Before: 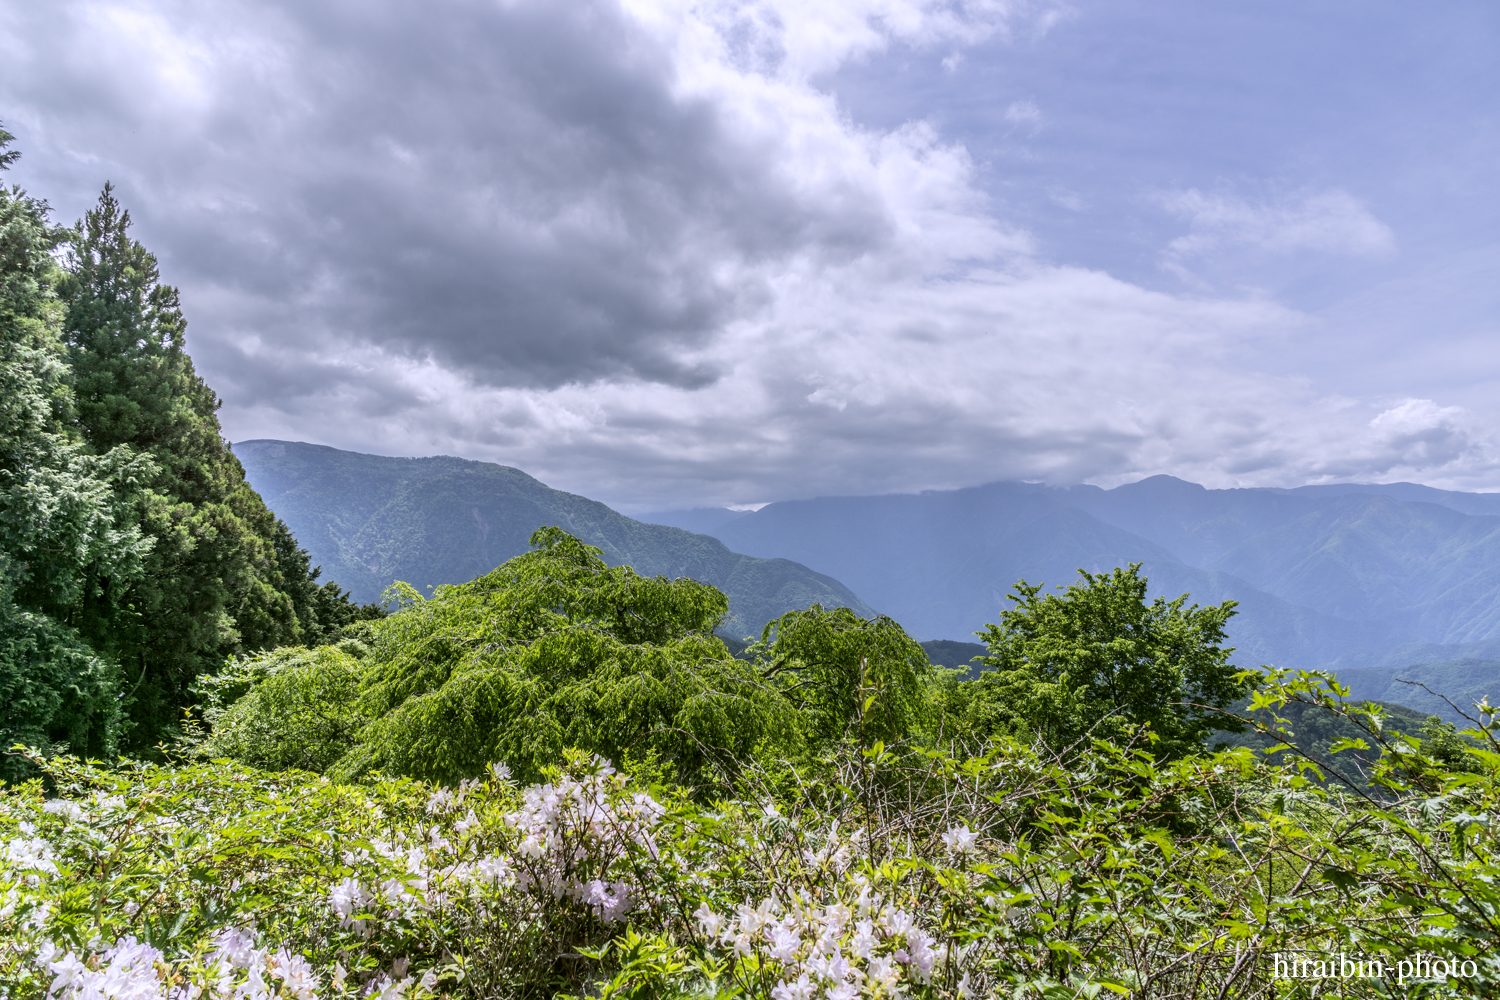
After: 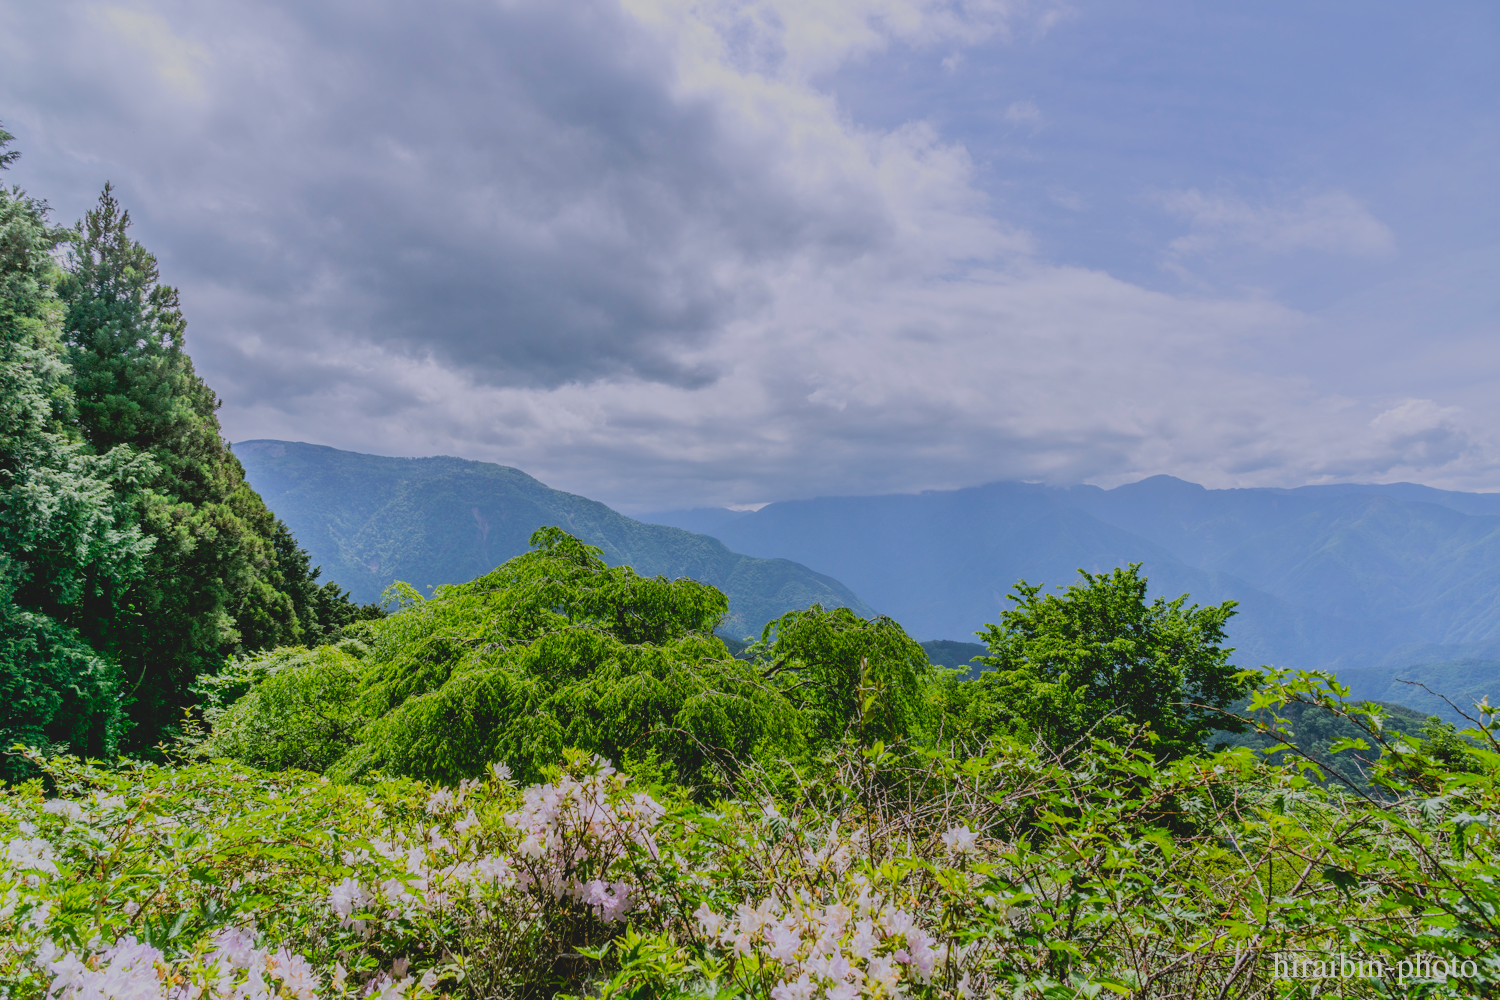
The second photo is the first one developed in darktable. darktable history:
contrast brightness saturation: contrast -0.182, saturation 0.185
filmic rgb: black relative exposure -7.65 EV, white relative exposure 4.56 EV, hardness 3.61
